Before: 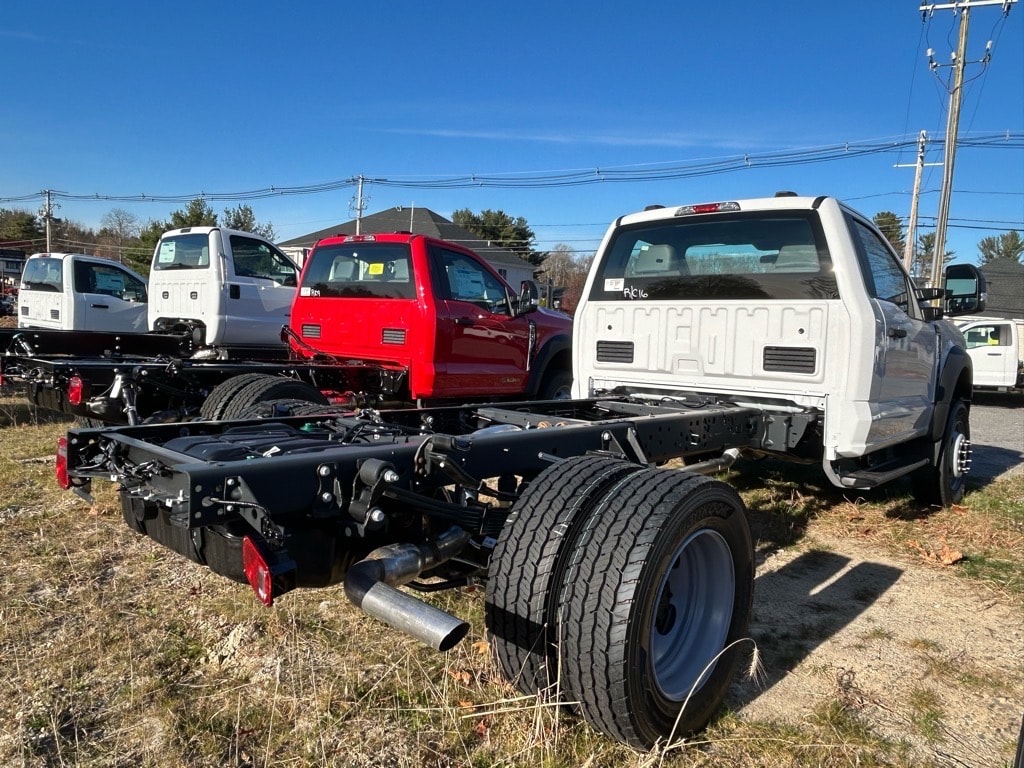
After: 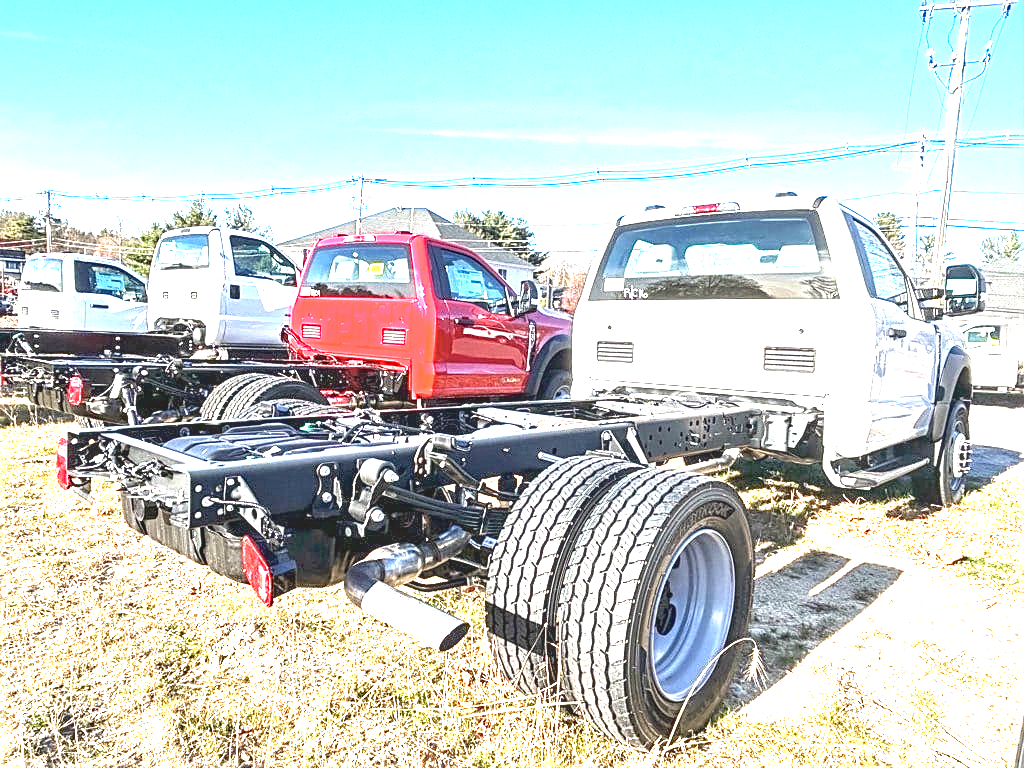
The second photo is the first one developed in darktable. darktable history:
sharpen: on, module defaults
local contrast: on, module defaults
exposure: exposure 3.091 EV, compensate highlight preservation false
contrast brightness saturation: saturation -0.055
contrast equalizer: y [[0.5, 0.504, 0.515, 0.527, 0.535, 0.534], [0.5 ×6], [0.491, 0.387, 0.179, 0.068, 0.068, 0.068], [0 ×5, 0.023], [0 ×6]]
